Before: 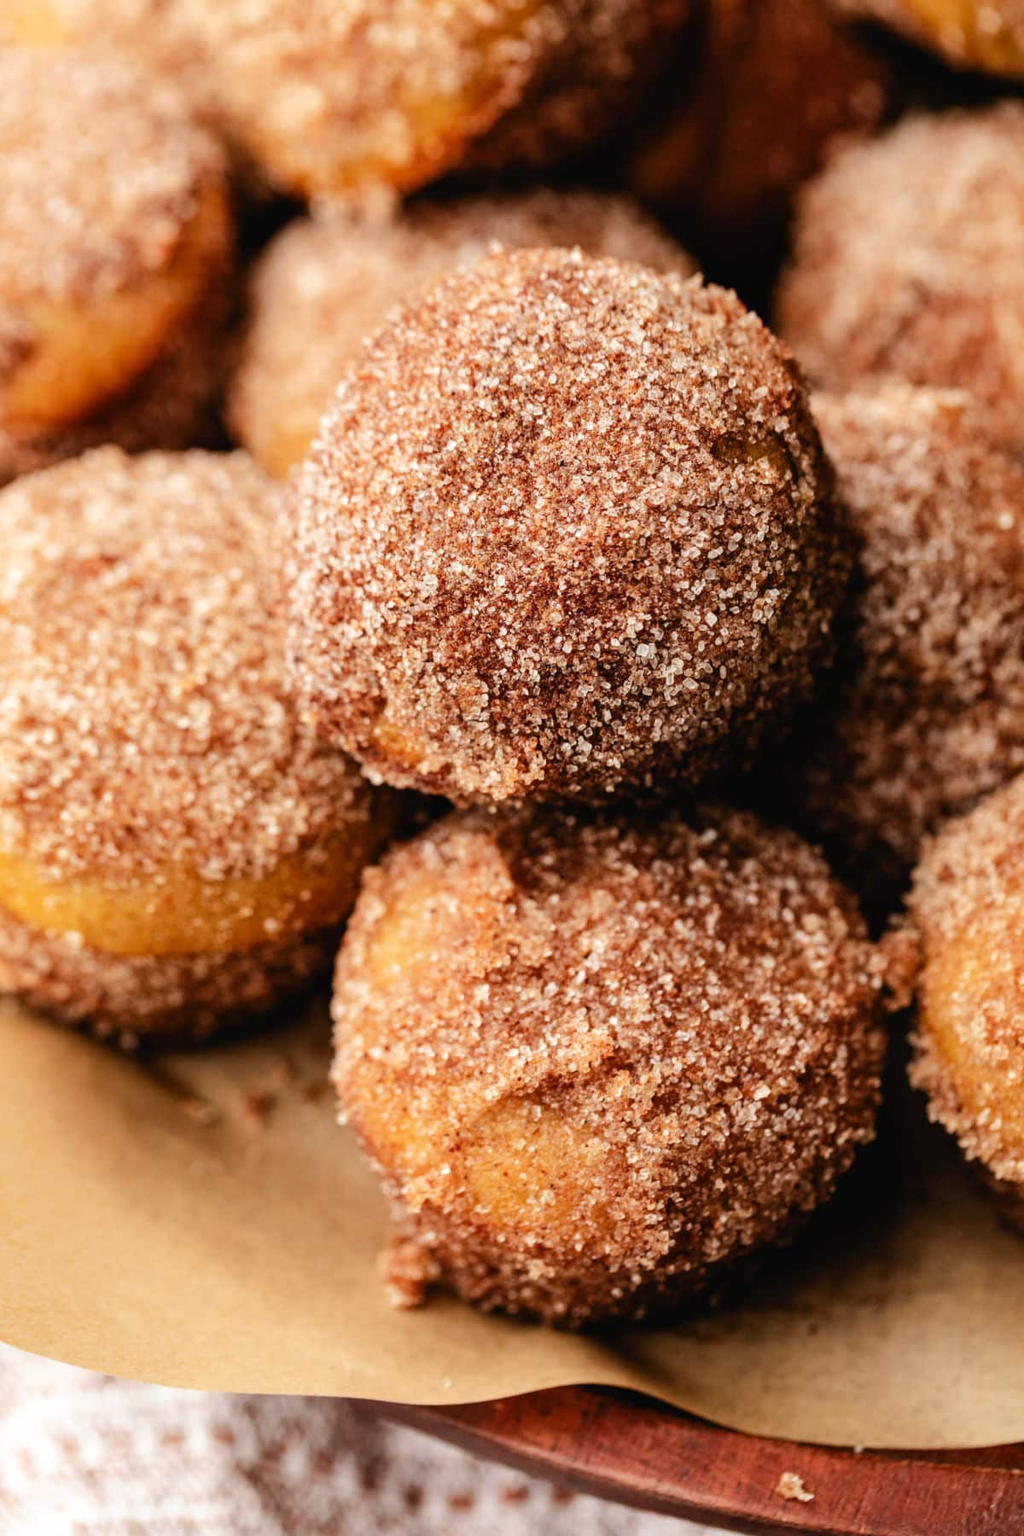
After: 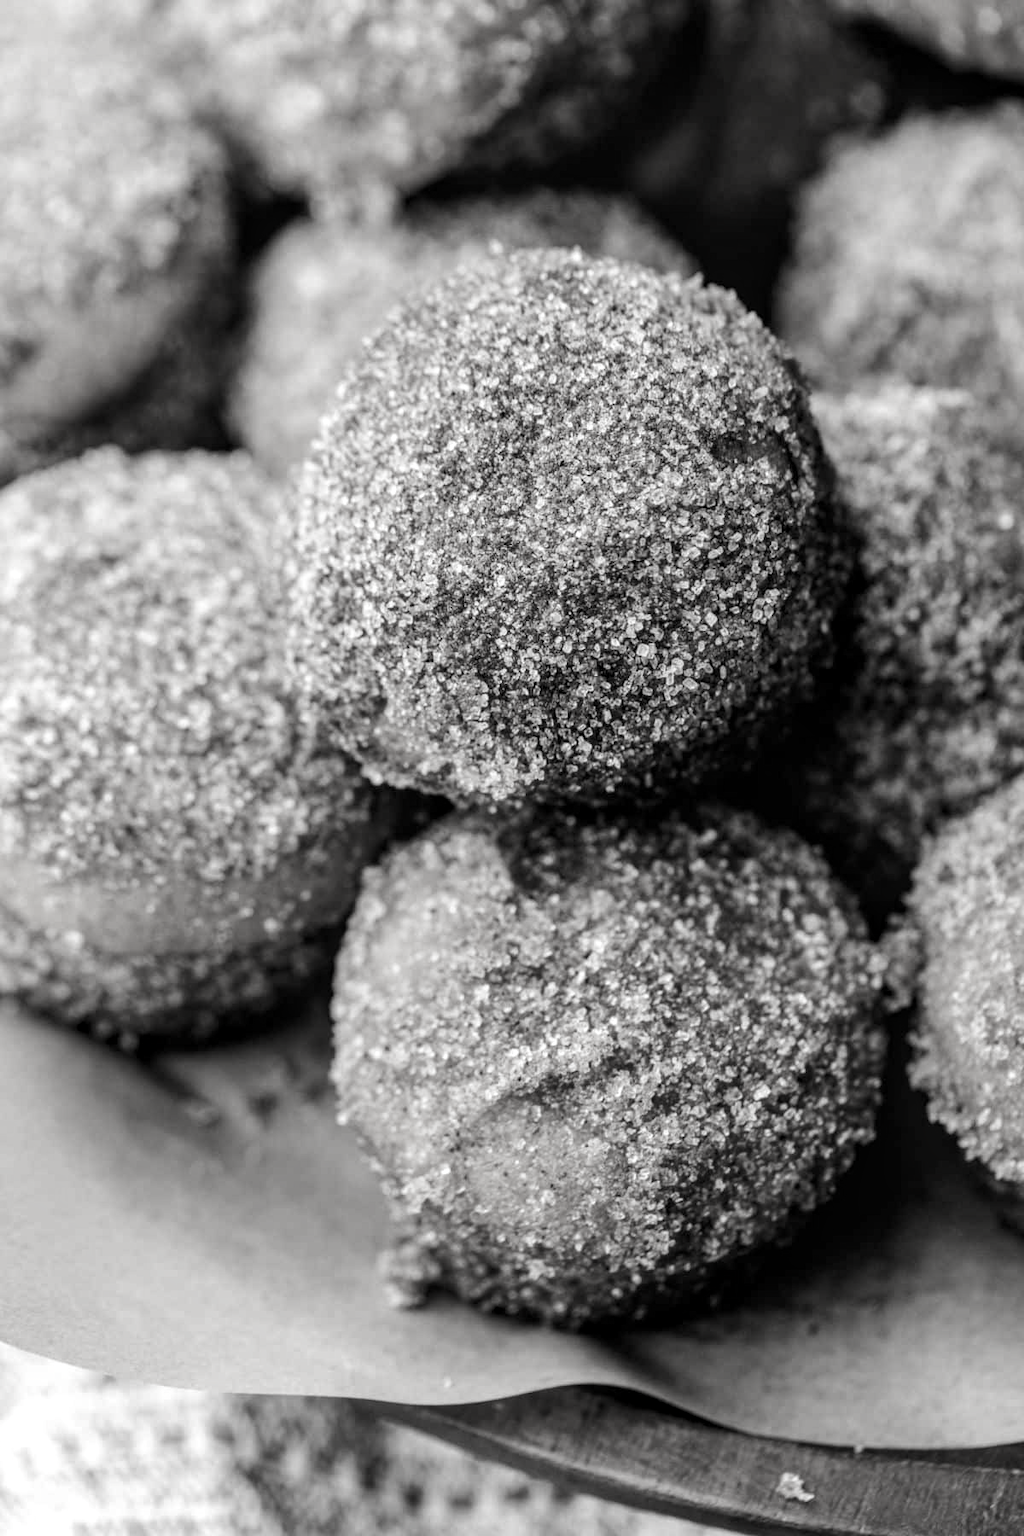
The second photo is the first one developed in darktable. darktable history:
local contrast: on, module defaults
contrast brightness saturation: saturation -0.984
